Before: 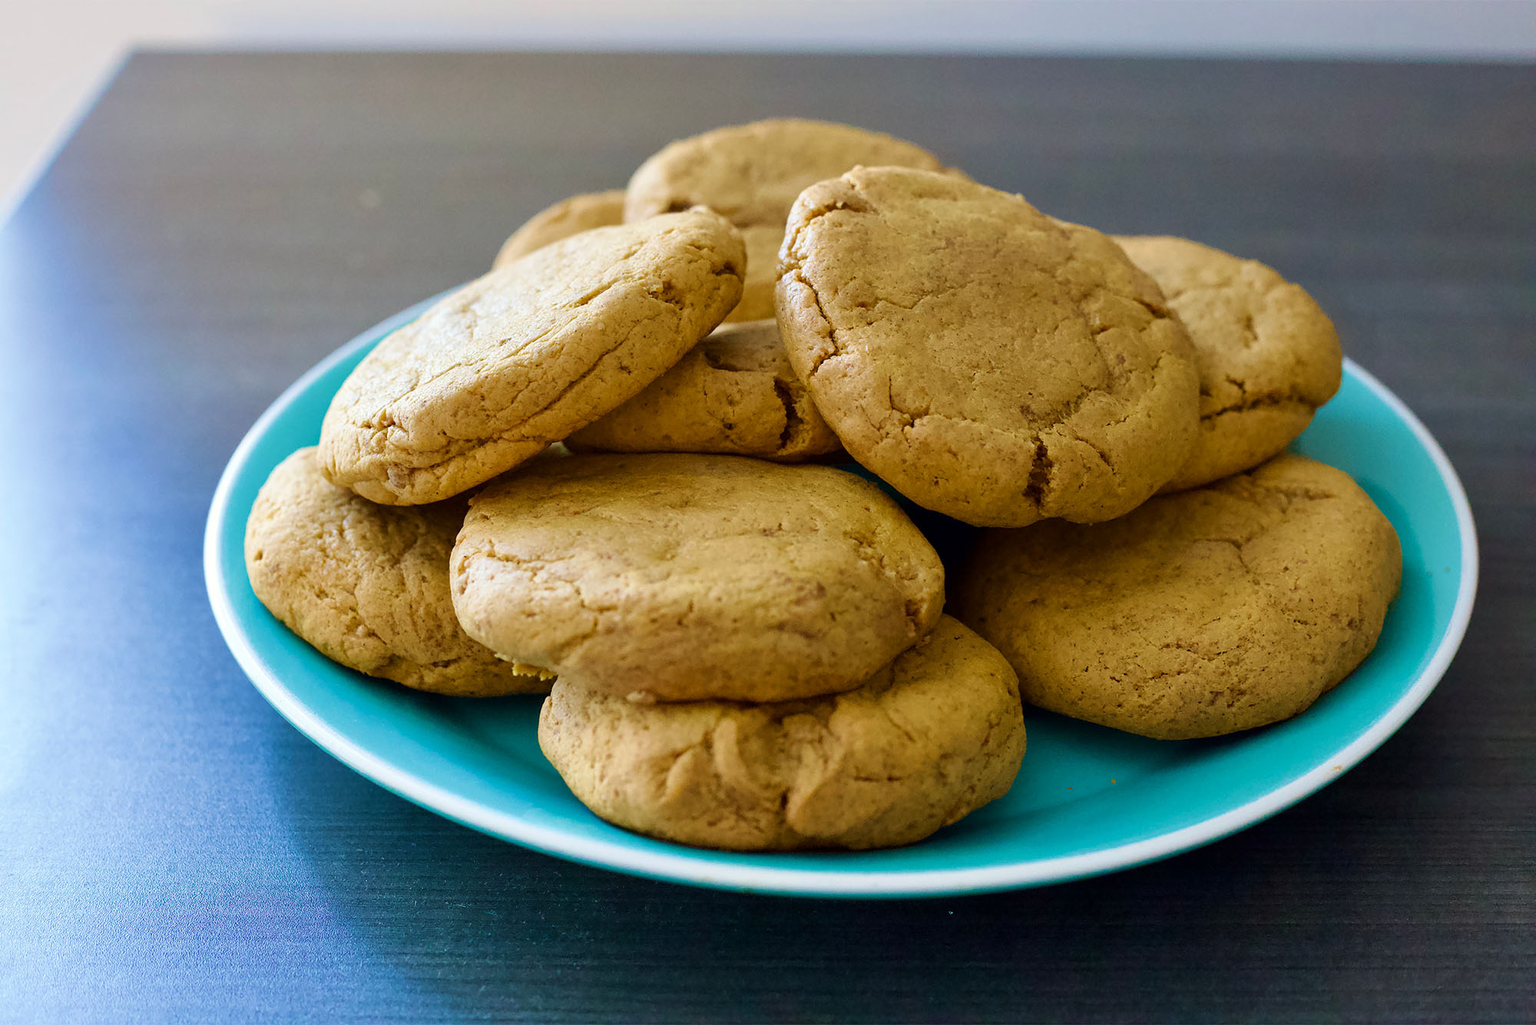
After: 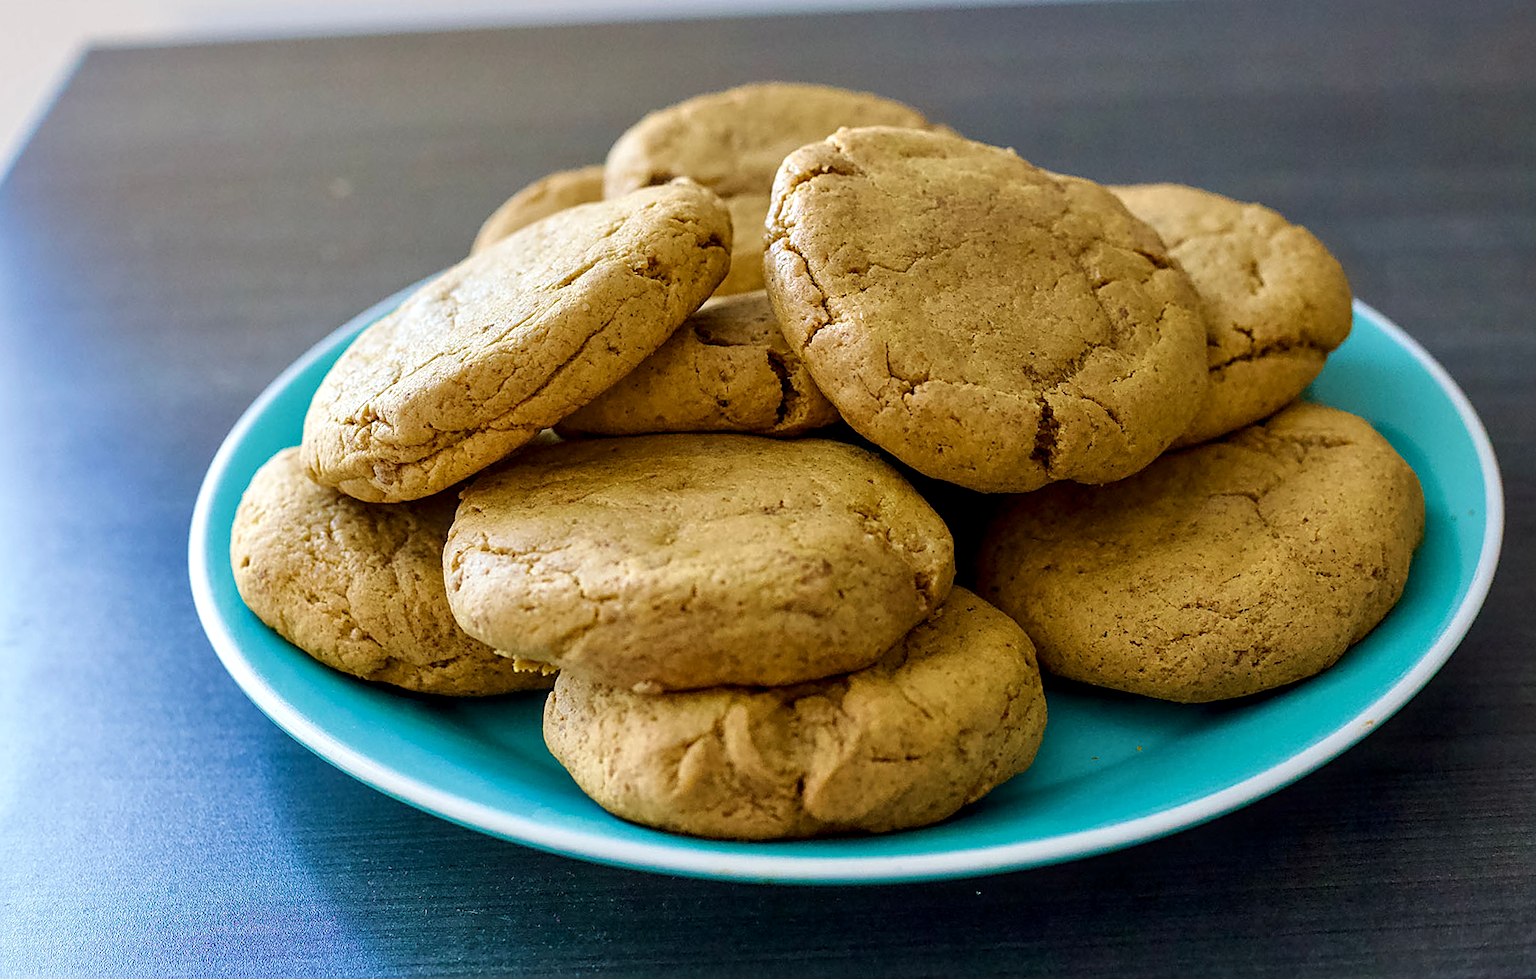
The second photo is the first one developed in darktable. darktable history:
local contrast: detail 130%
sharpen: on, module defaults
rotate and perspective: rotation -3°, crop left 0.031, crop right 0.968, crop top 0.07, crop bottom 0.93
exposure: compensate highlight preservation false
